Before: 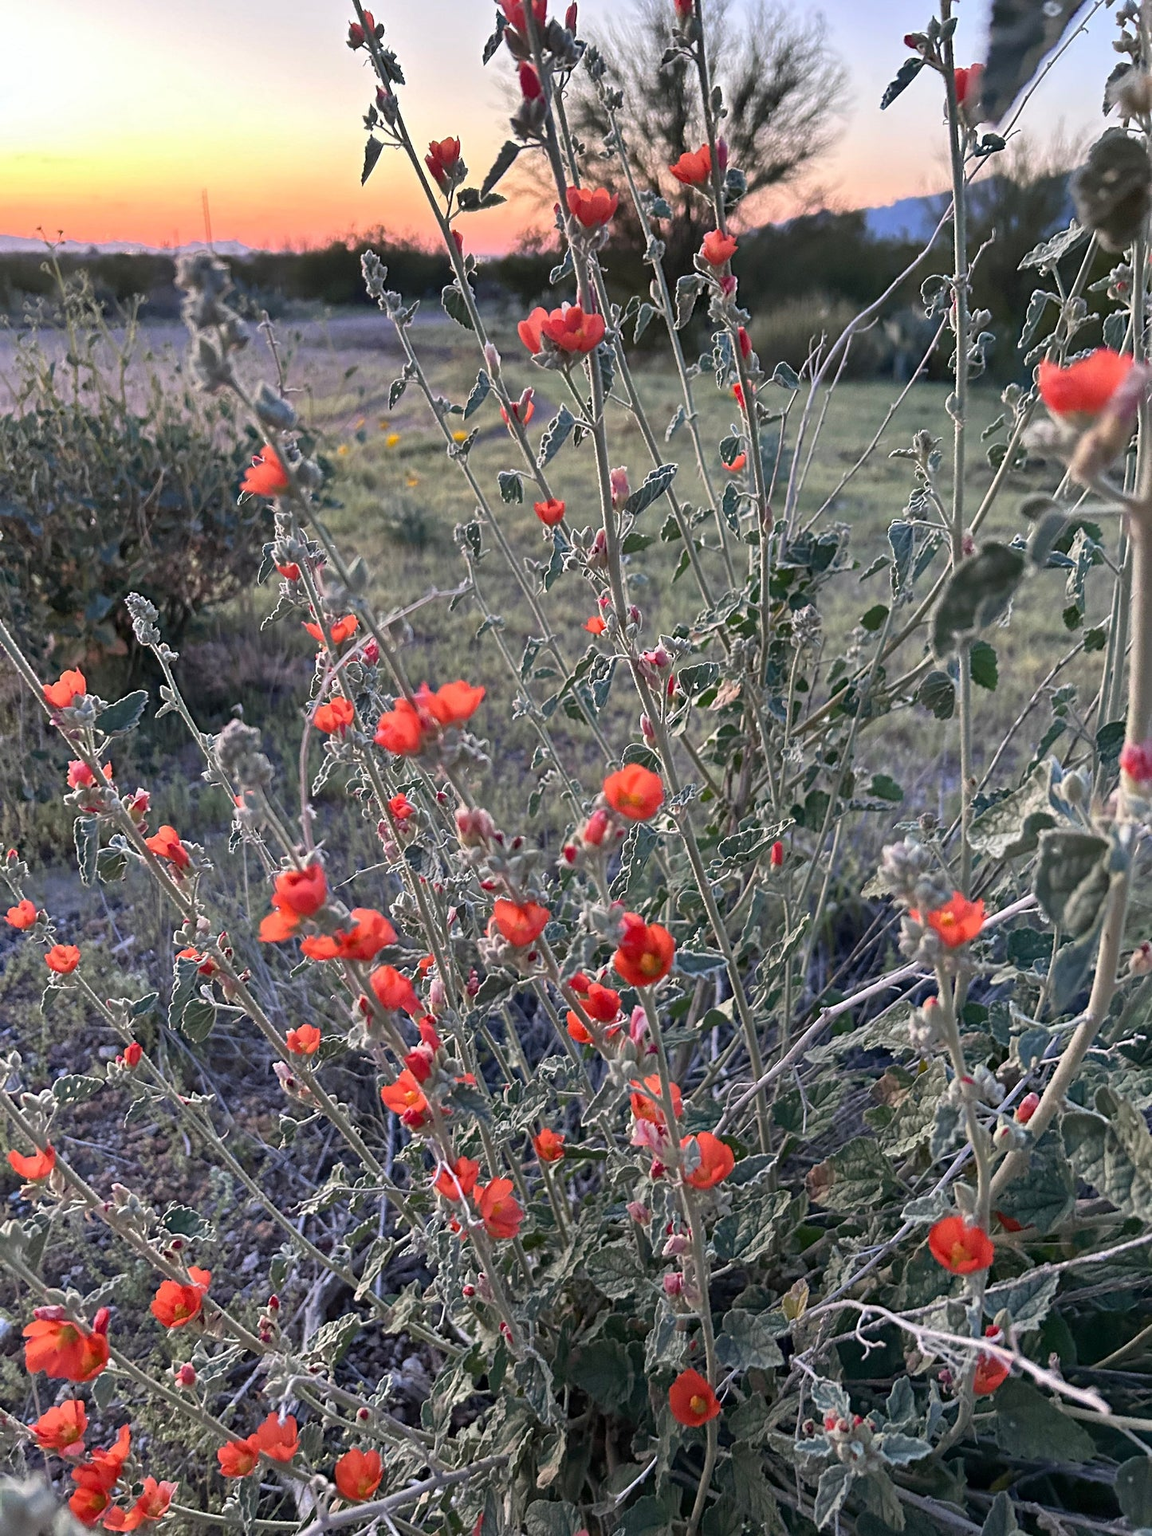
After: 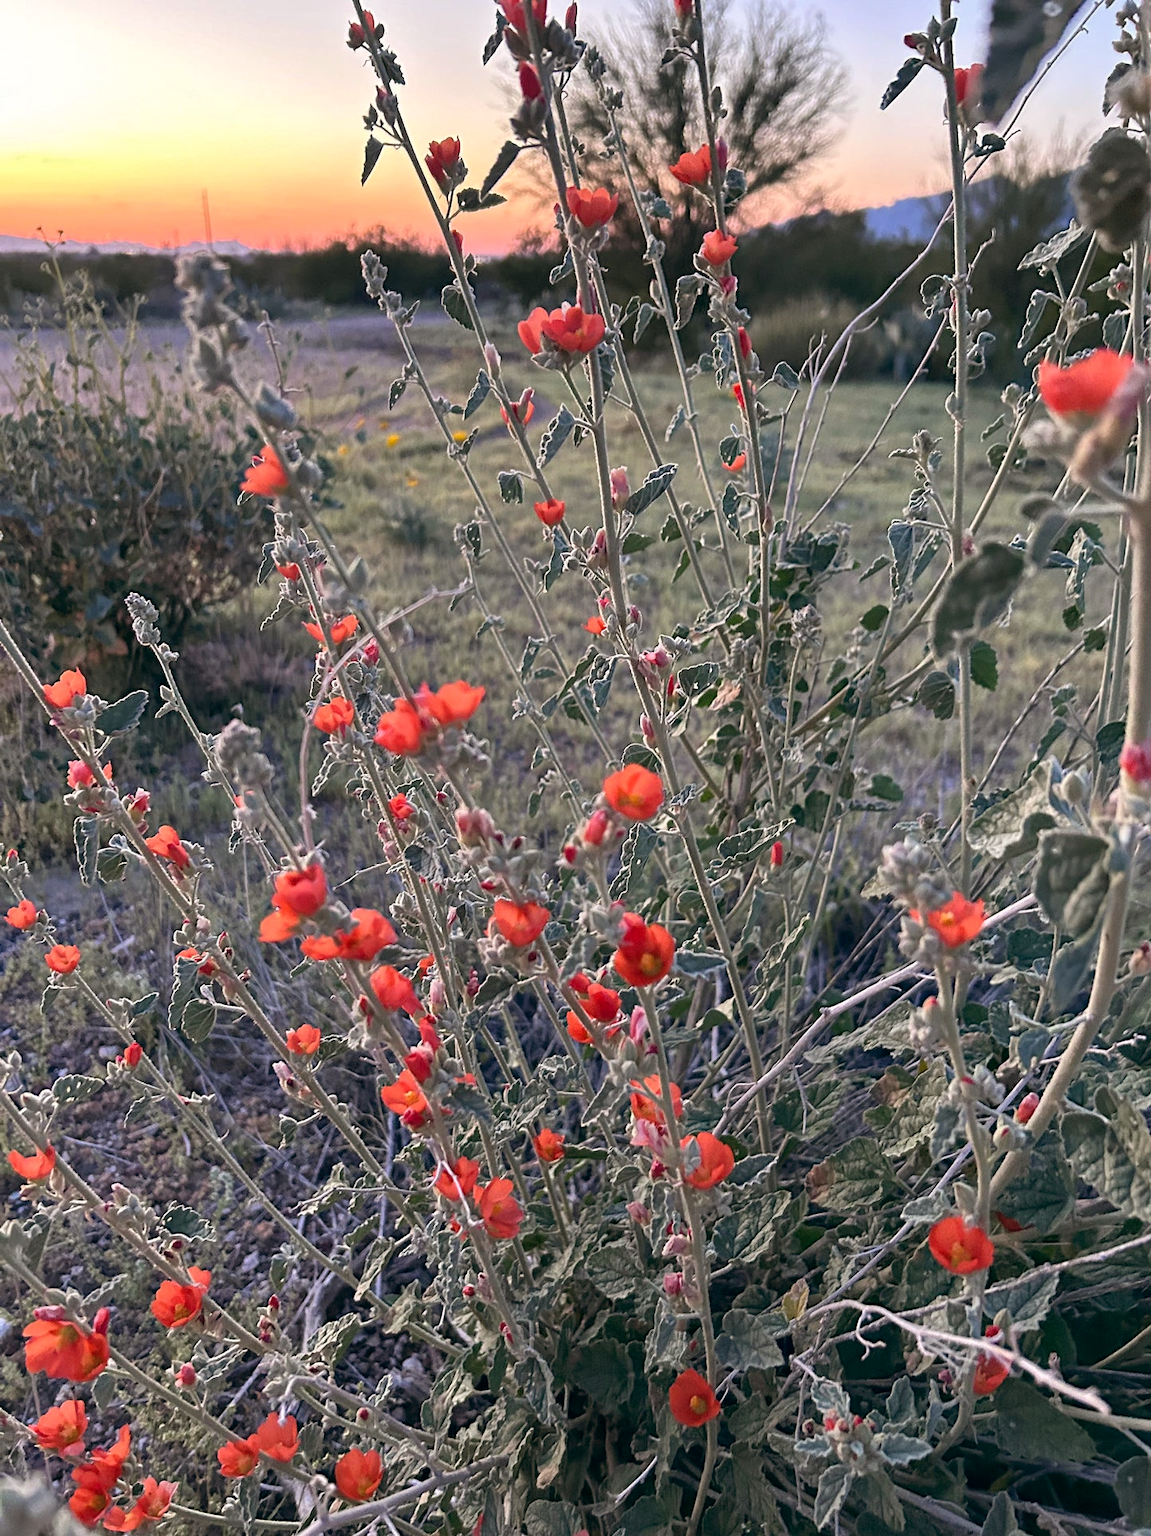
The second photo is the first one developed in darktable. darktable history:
color balance: lift [1, 0.998, 1.001, 1.002], gamma [1, 1.02, 1, 0.98], gain [1, 1.02, 1.003, 0.98]
white balance: emerald 1
